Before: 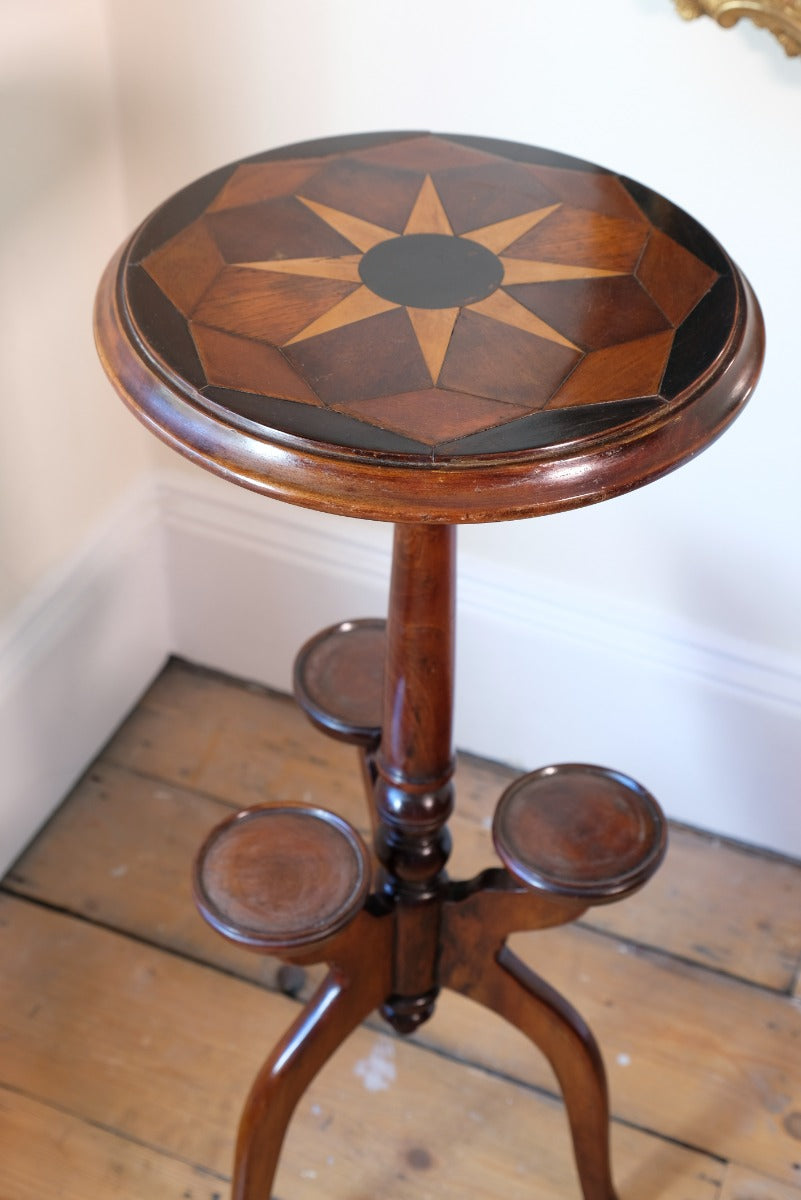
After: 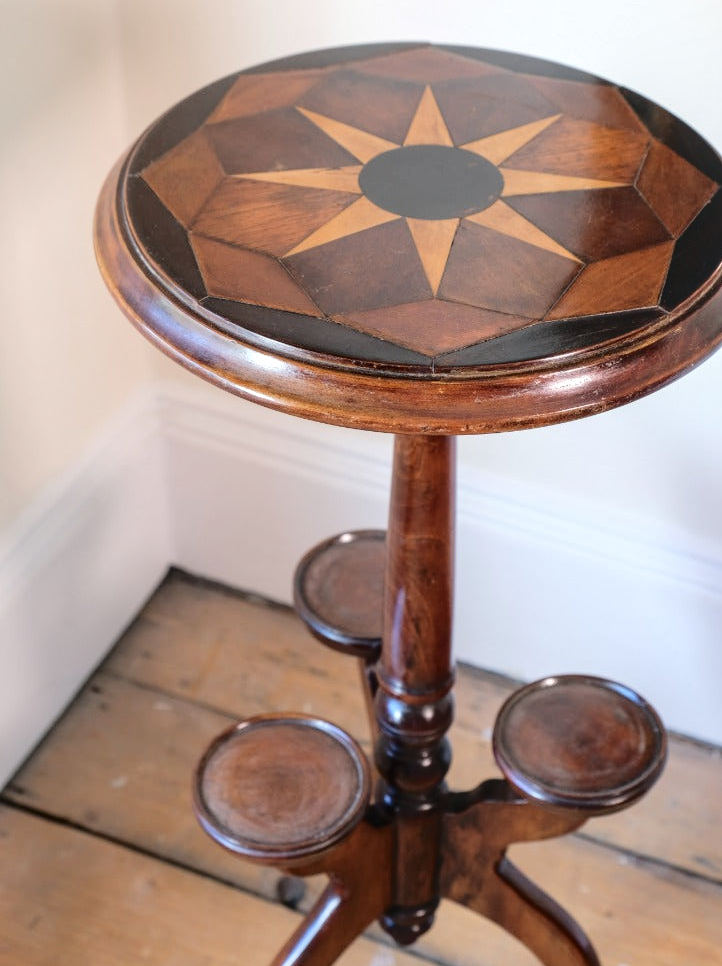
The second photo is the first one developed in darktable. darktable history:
crop: top 7.452%, right 9.845%, bottom 12.006%
exposure: black level correction 0, compensate highlight preservation false
local contrast: on, module defaults
tone curve: curves: ch0 [(0, 0) (0.003, 0.047) (0.011, 0.051) (0.025, 0.061) (0.044, 0.075) (0.069, 0.09) (0.1, 0.102) (0.136, 0.125) (0.177, 0.173) (0.224, 0.226) (0.277, 0.303) (0.335, 0.388) (0.399, 0.469) (0.468, 0.545) (0.543, 0.623) (0.623, 0.695) (0.709, 0.766) (0.801, 0.832) (0.898, 0.905) (1, 1)], color space Lab, independent channels, preserve colors none
